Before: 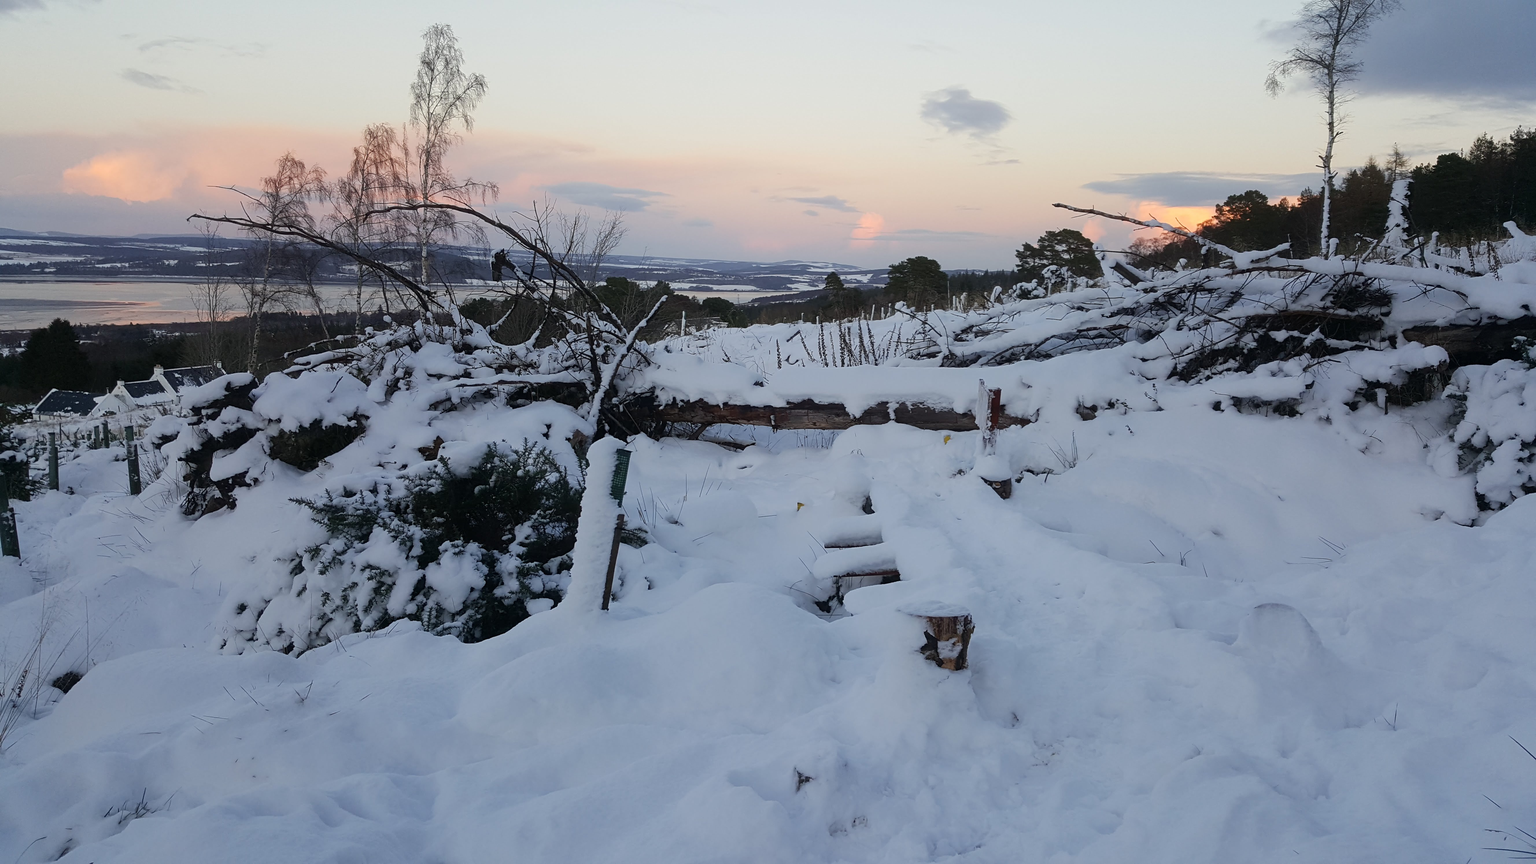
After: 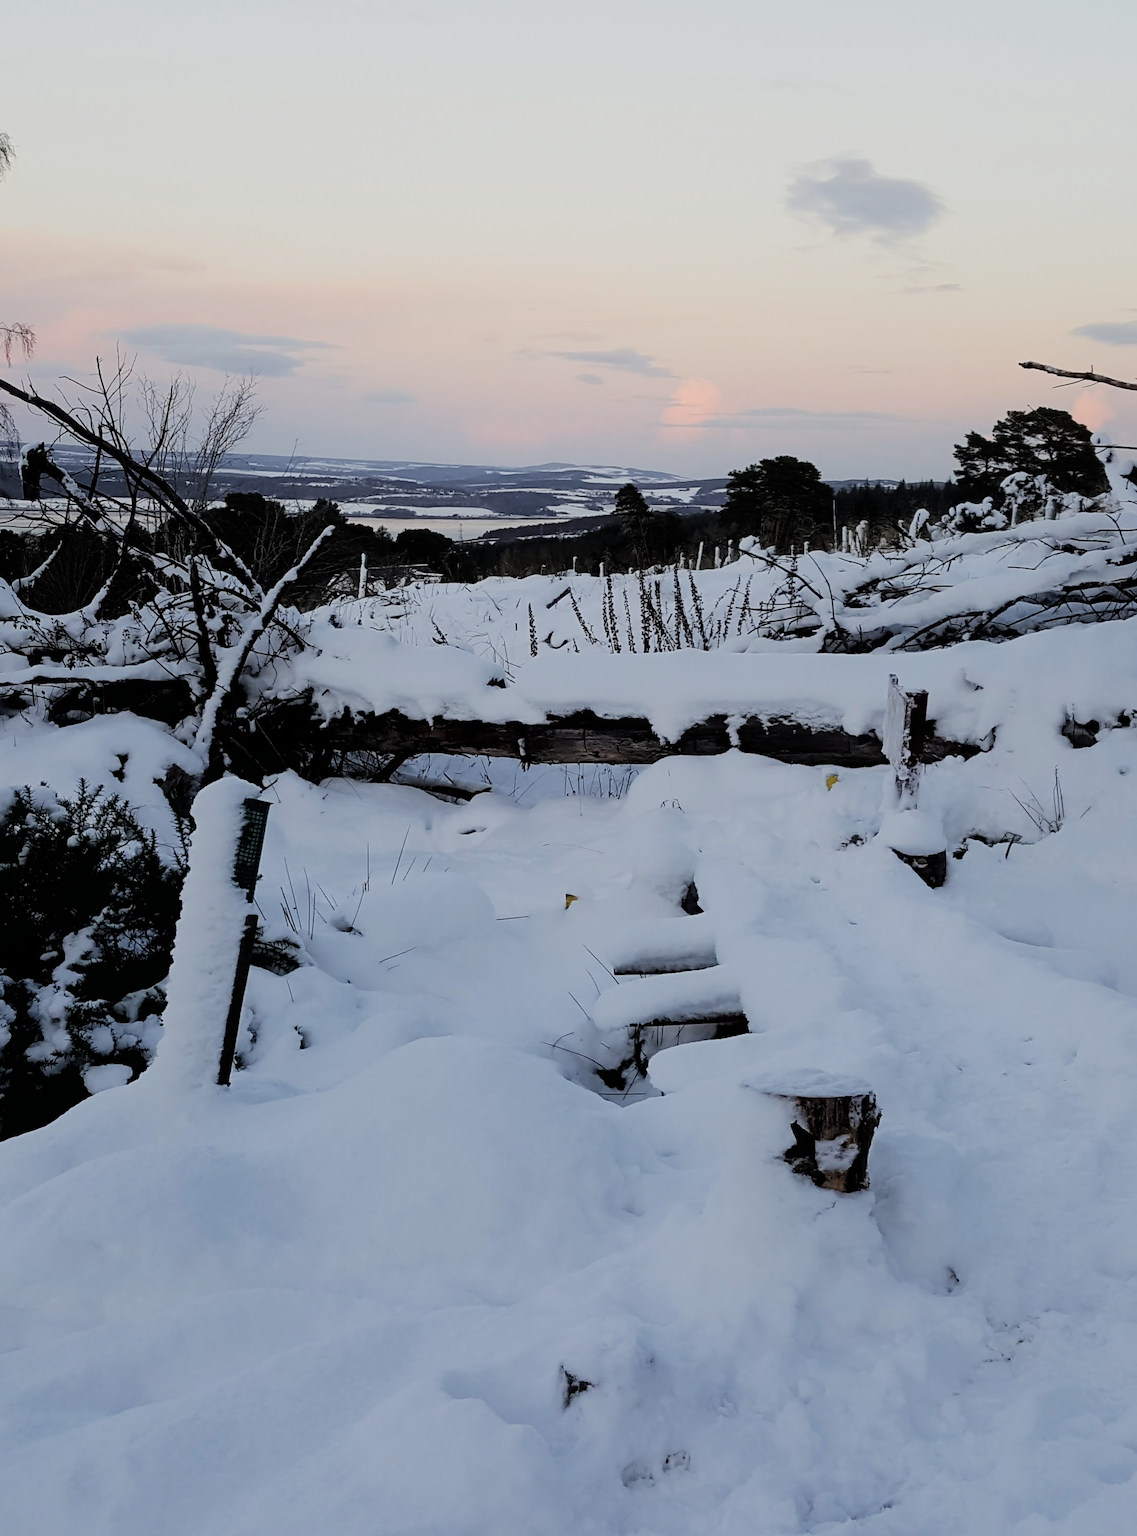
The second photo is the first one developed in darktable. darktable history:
filmic rgb: black relative exposure -5 EV, hardness 2.88, contrast 1.3, highlights saturation mix -30%
crop: left 31.229%, right 27.105%
